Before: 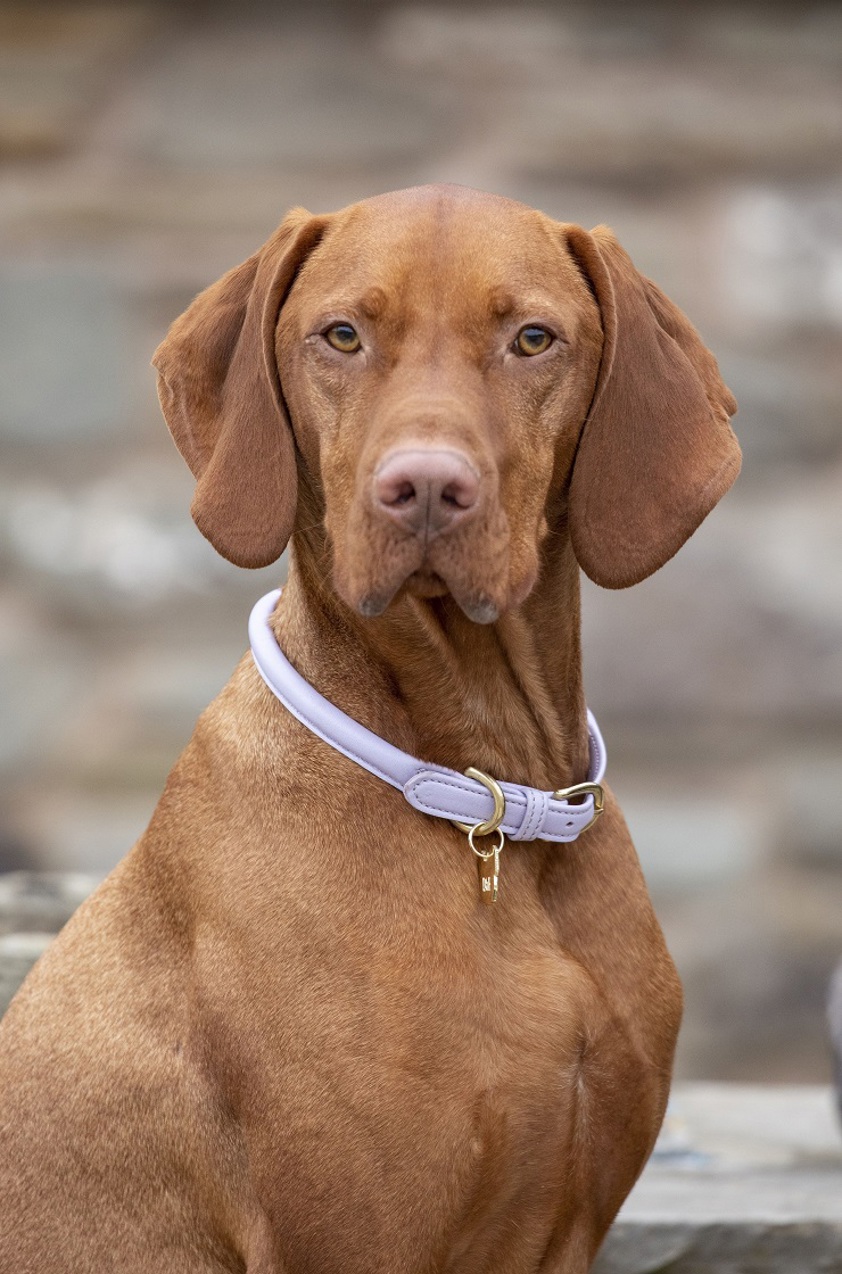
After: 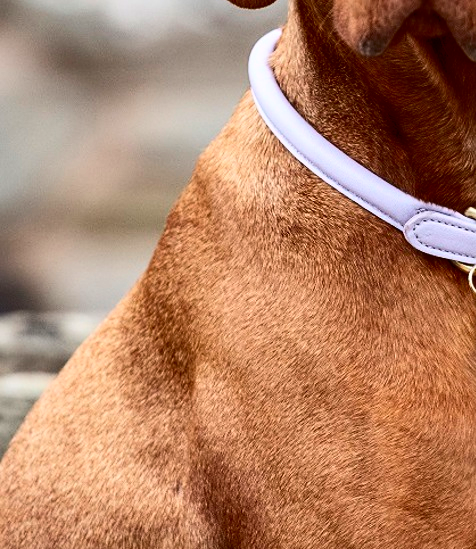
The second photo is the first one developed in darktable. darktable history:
crop: top 44.025%, right 43.387%, bottom 12.874%
contrast brightness saturation: contrast 0.32, brightness -0.071, saturation 0.167
shadows and highlights: radius 107.8, shadows 24.08, highlights -59.41, low approximation 0.01, soften with gaussian
sharpen: amount 0.201
